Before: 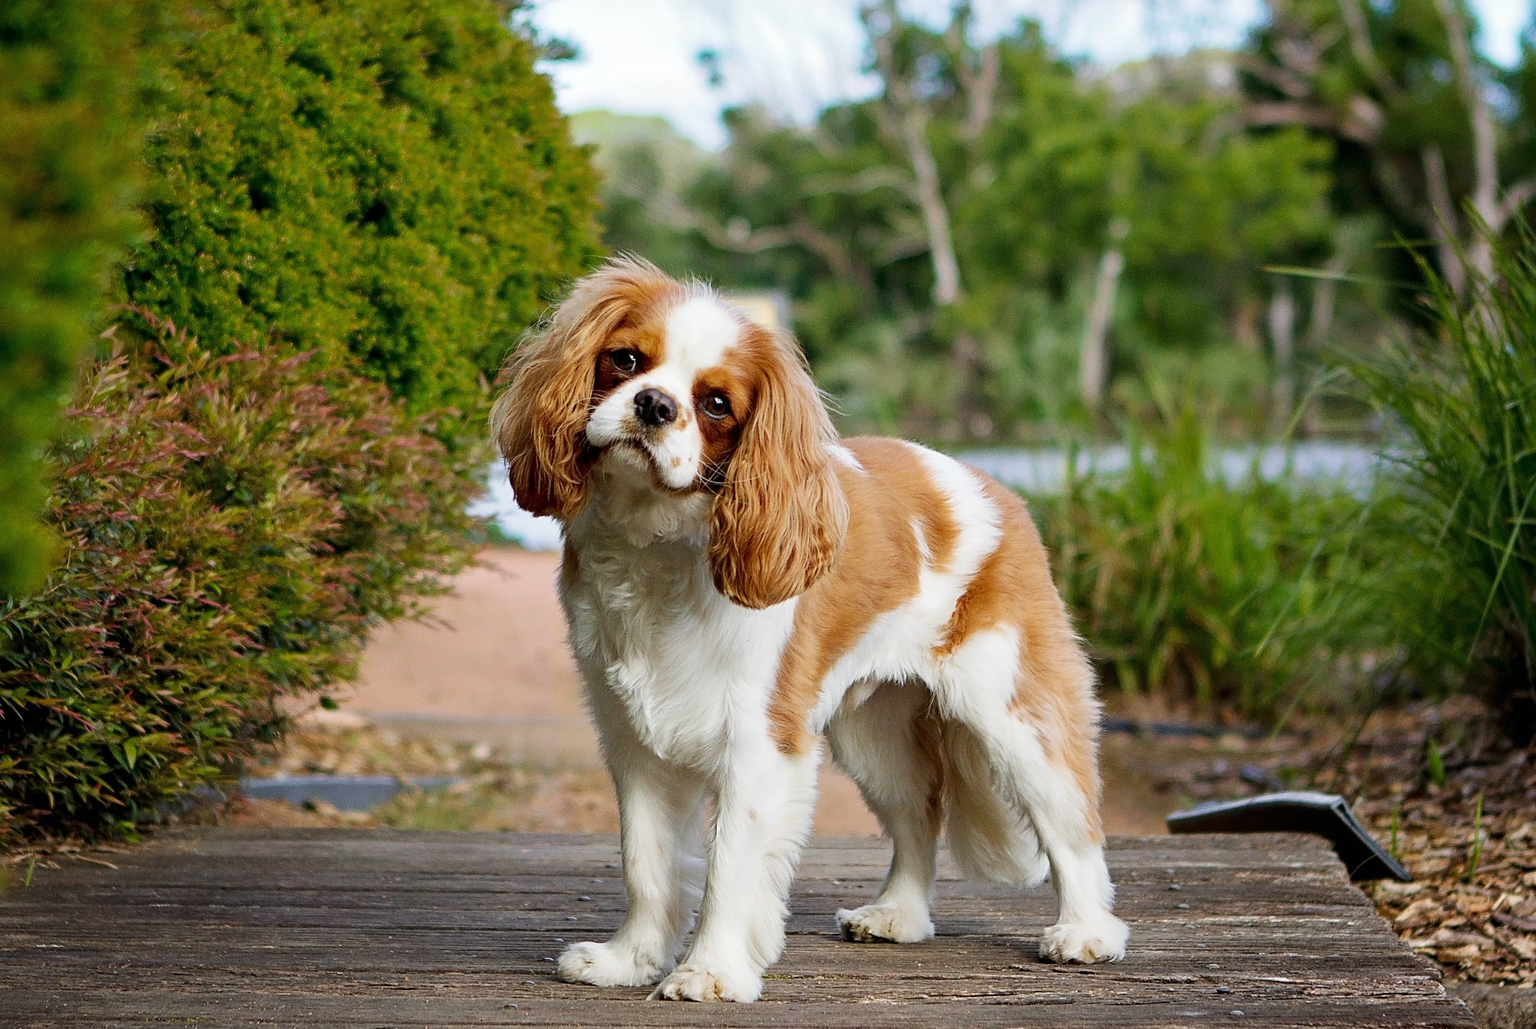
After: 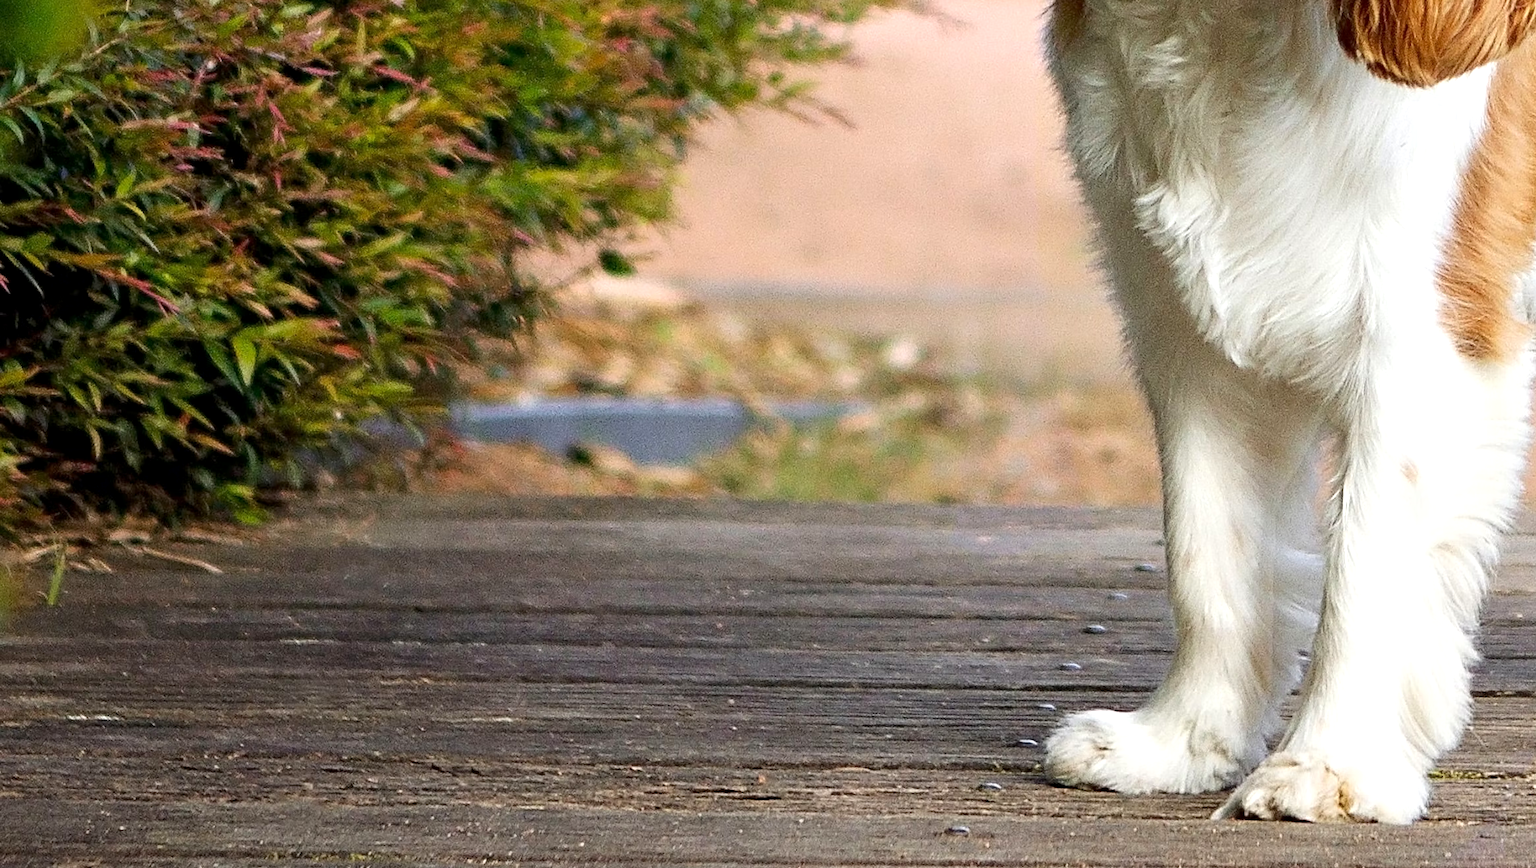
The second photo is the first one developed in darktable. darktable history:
crop and rotate: top 54.778%, right 46.61%, bottom 0.159%
exposure: black level correction 0.001, exposure 0.5 EV, compensate exposure bias true, compensate highlight preservation false
